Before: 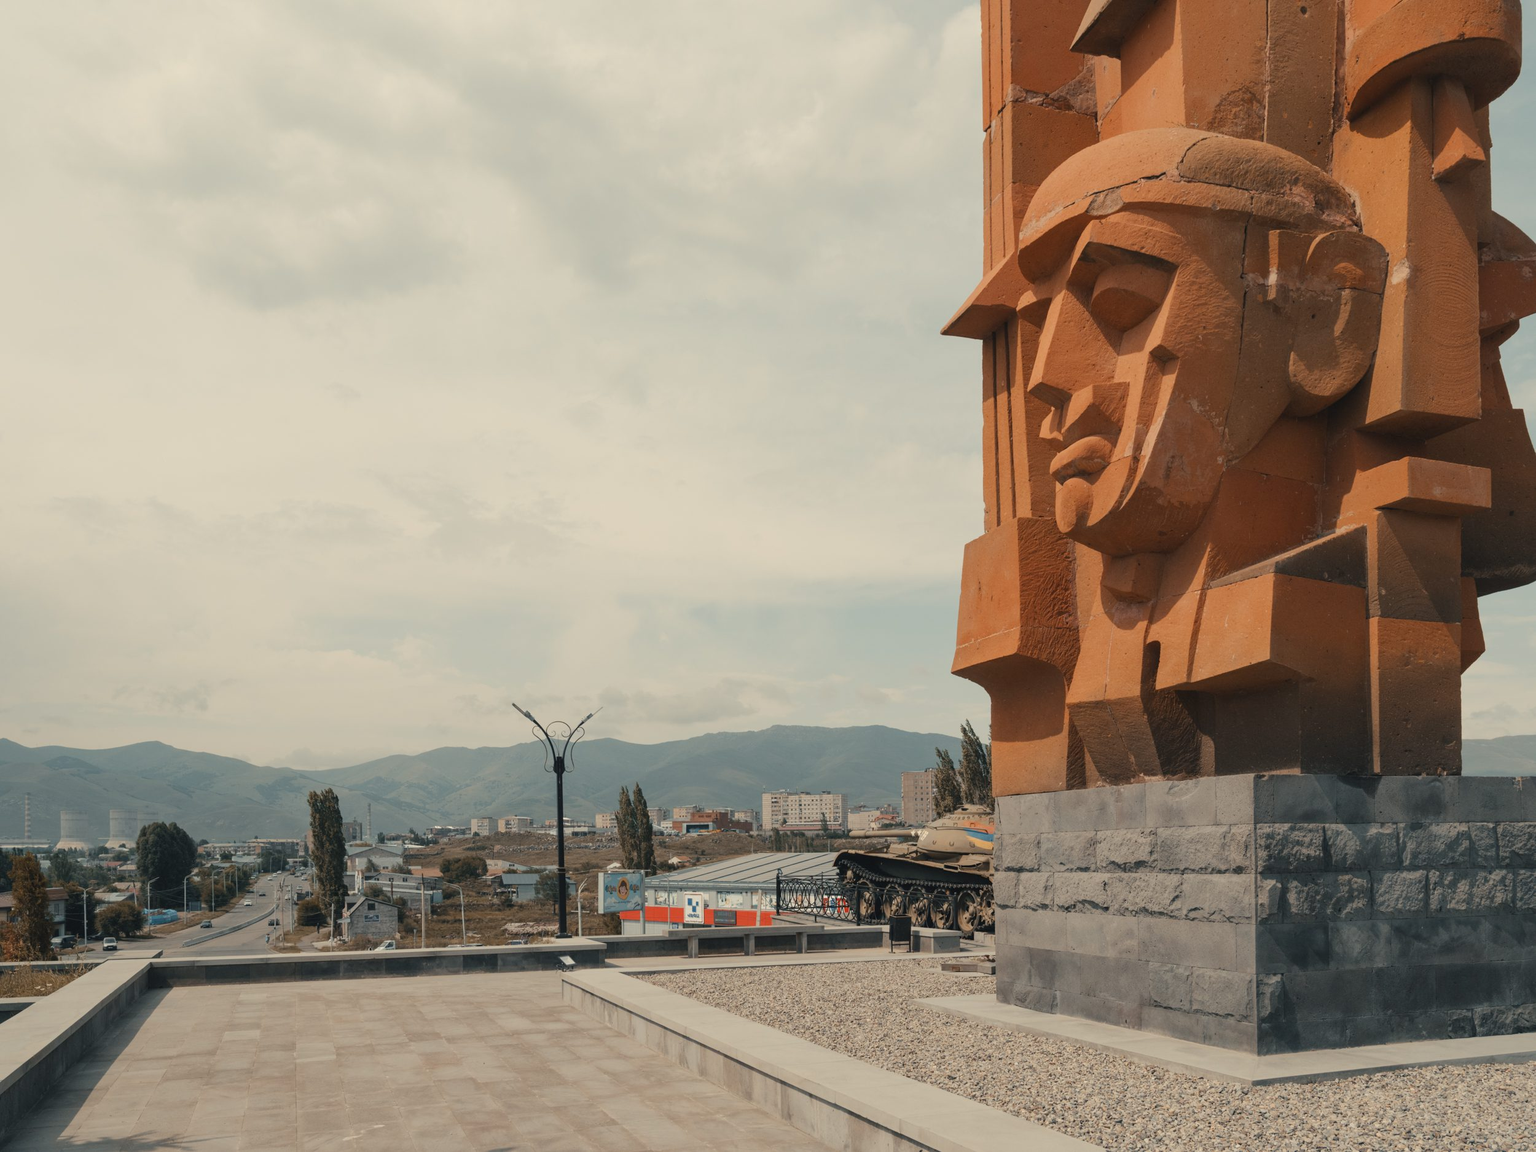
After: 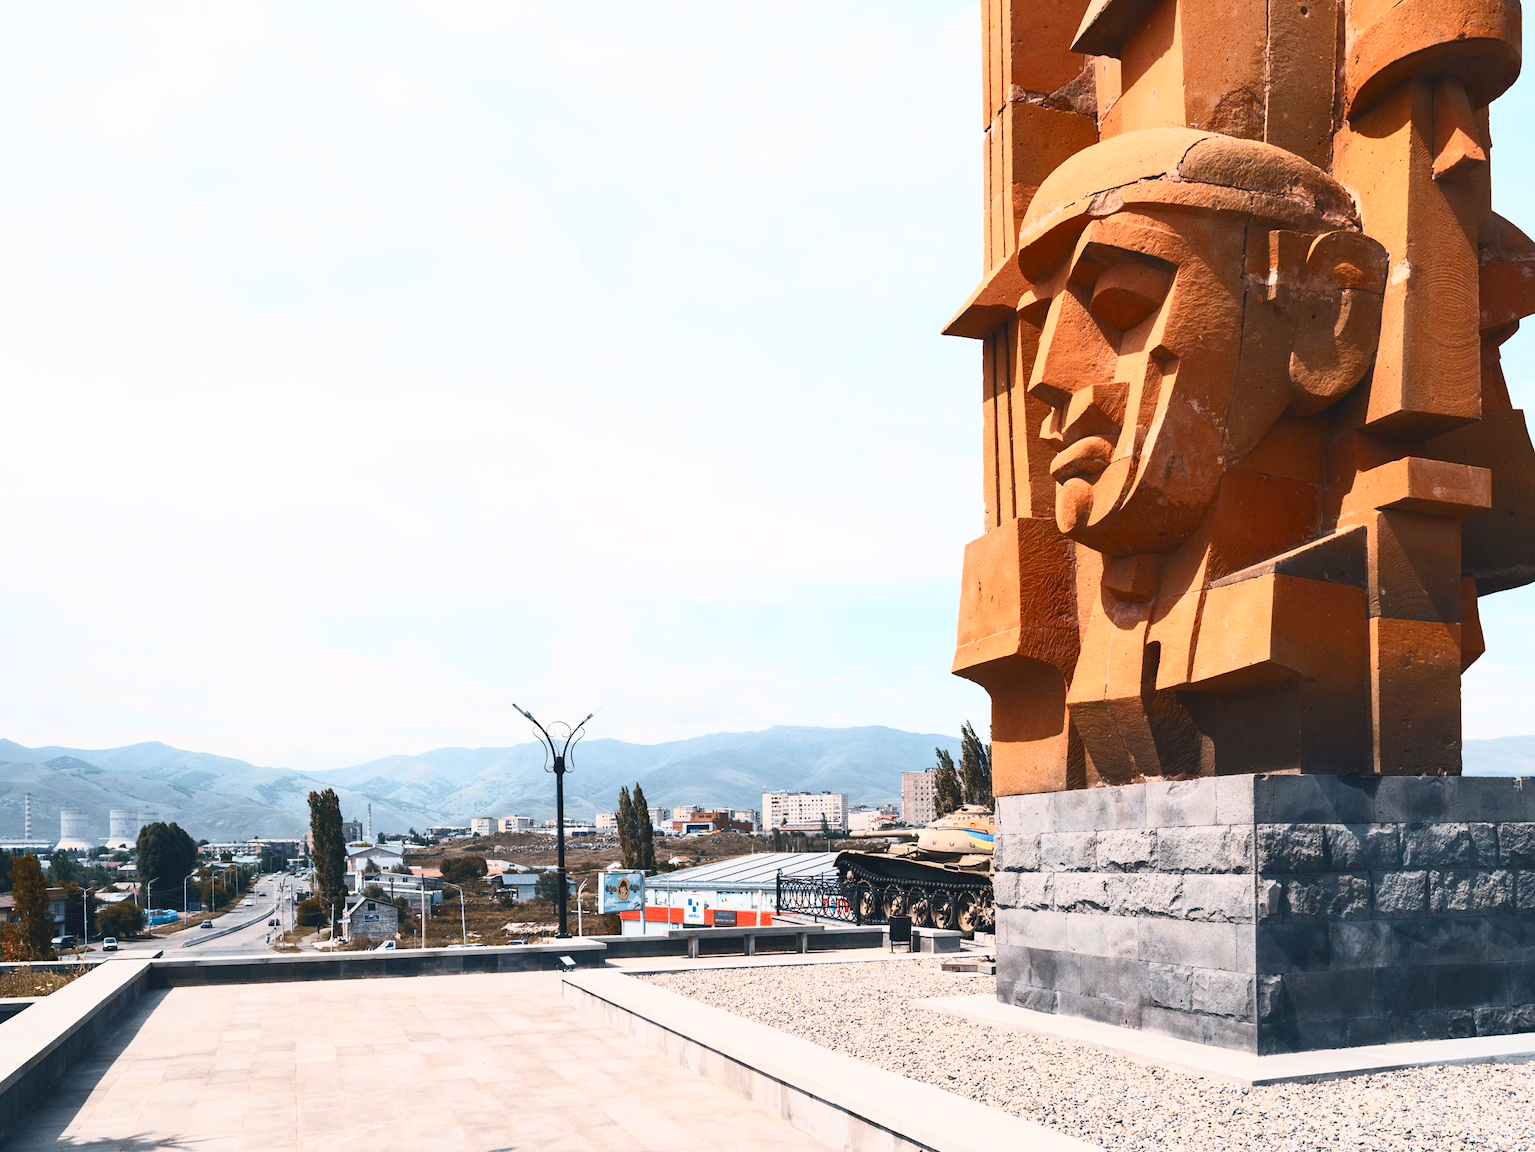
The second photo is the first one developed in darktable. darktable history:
contrast brightness saturation: contrast 0.83, brightness 0.59, saturation 0.59
white balance: red 0.967, blue 1.119, emerald 0.756
